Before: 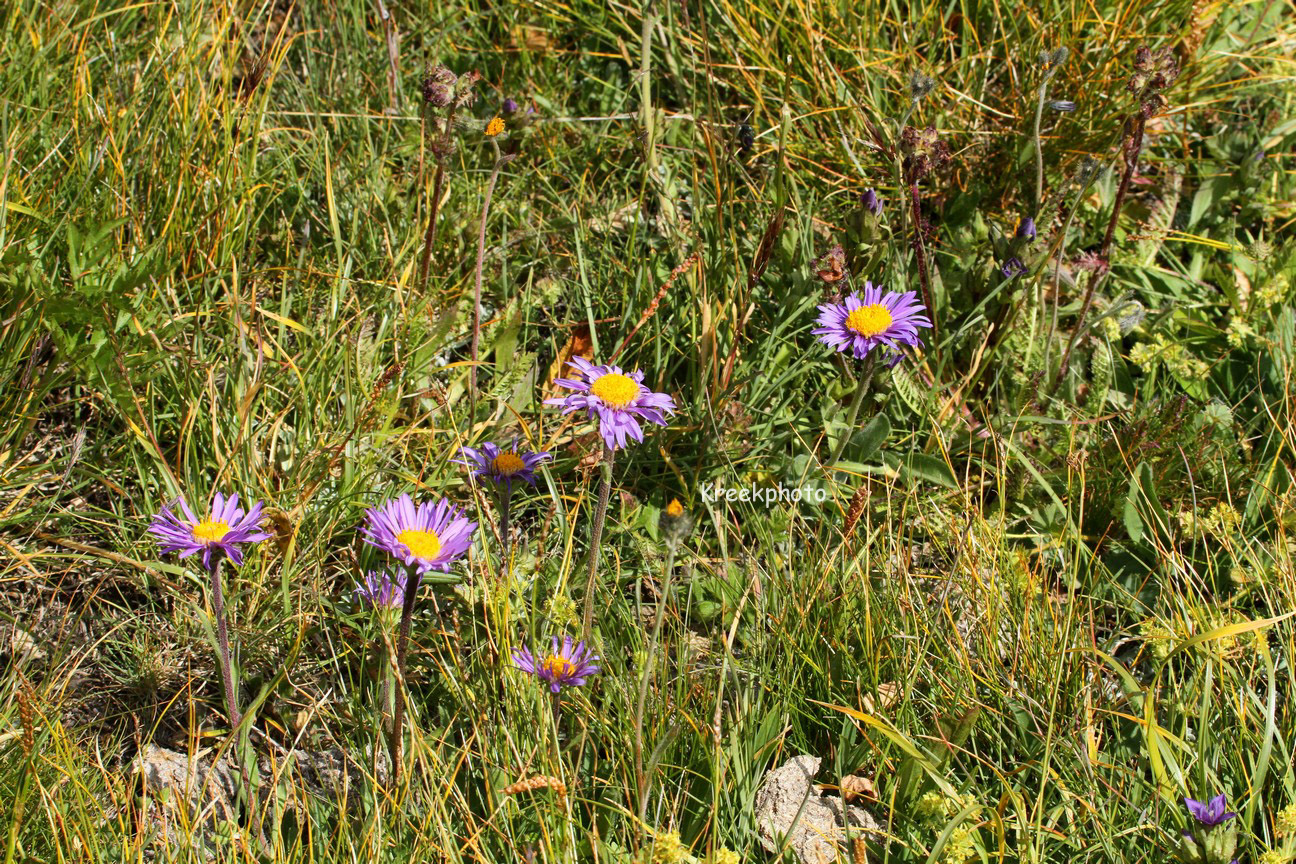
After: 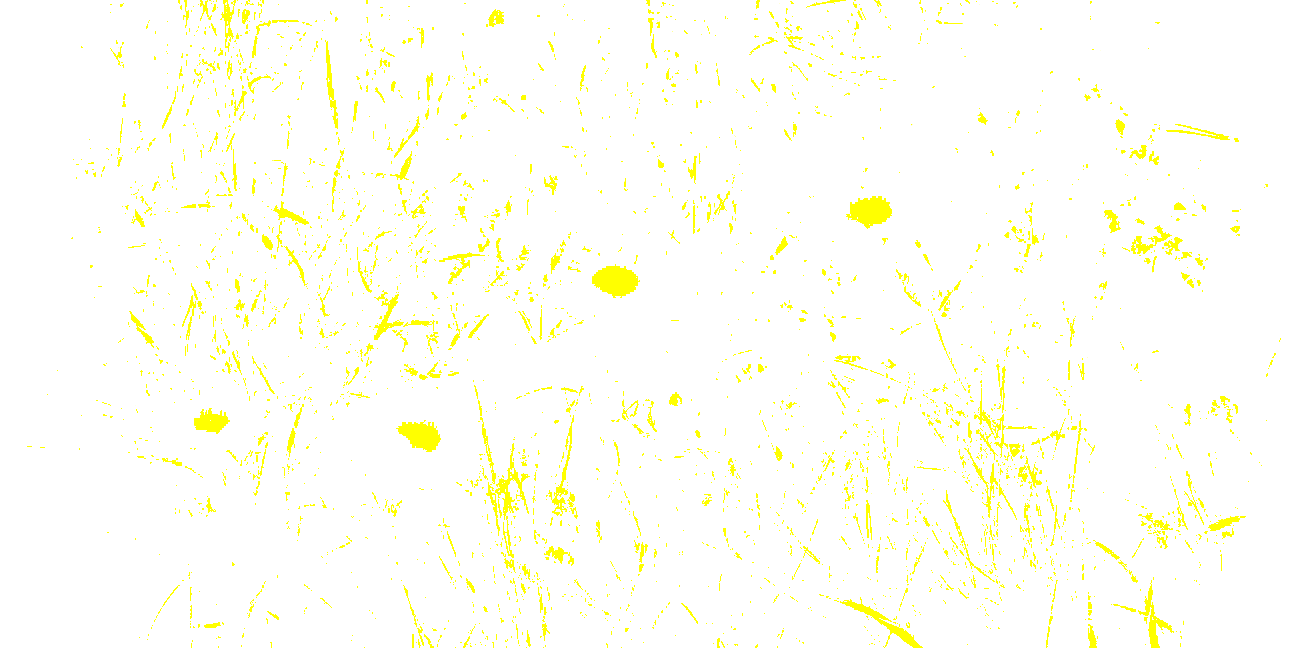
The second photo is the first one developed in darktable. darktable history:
crop and rotate: top 12.5%, bottom 12.5%
exposure: exposure 2.25 EV, compensate highlight preservation false
local contrast: on, module defaults
vignetting: on, module defaults
levels: levels [0.721, 0.937, 0.997]
